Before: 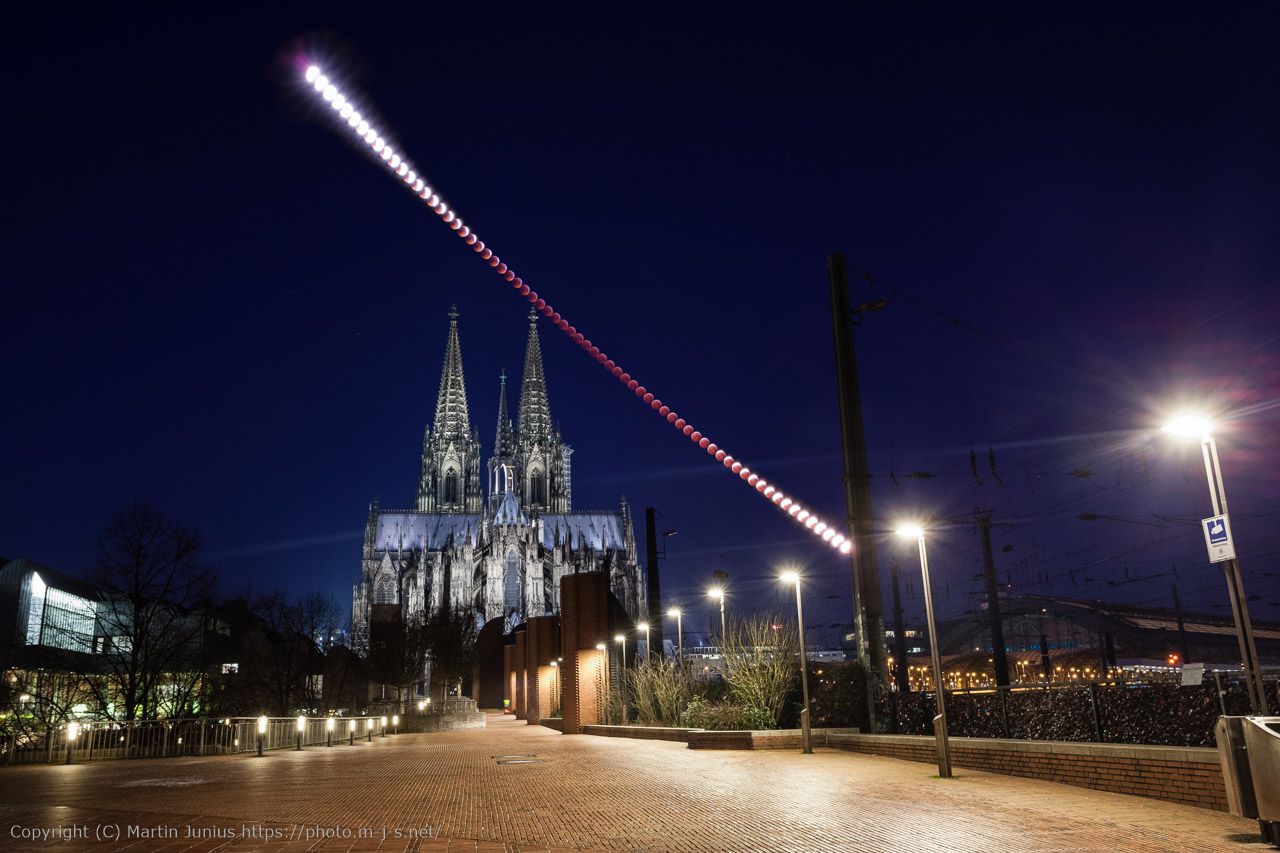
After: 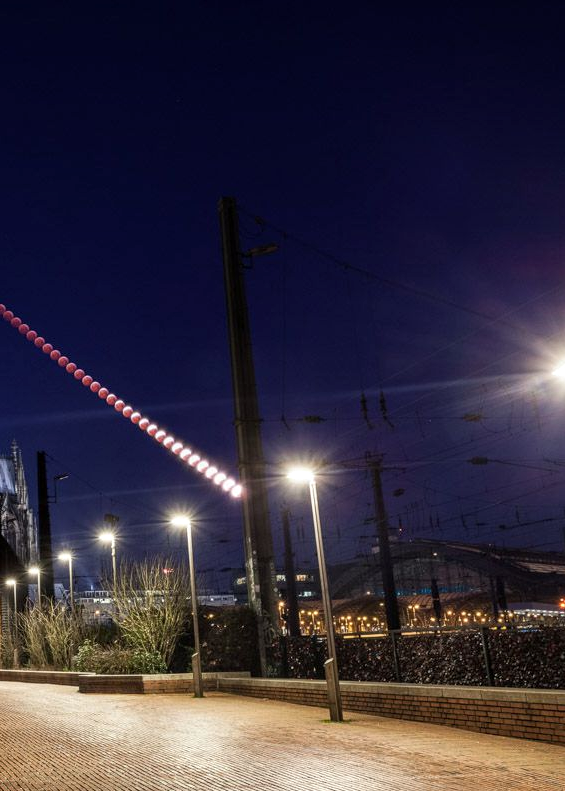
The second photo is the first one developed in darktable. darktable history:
crop: left 47.628%, top 6.643%, right 7.874%
white balance: emerald 1
local contrast: on, module defaults
